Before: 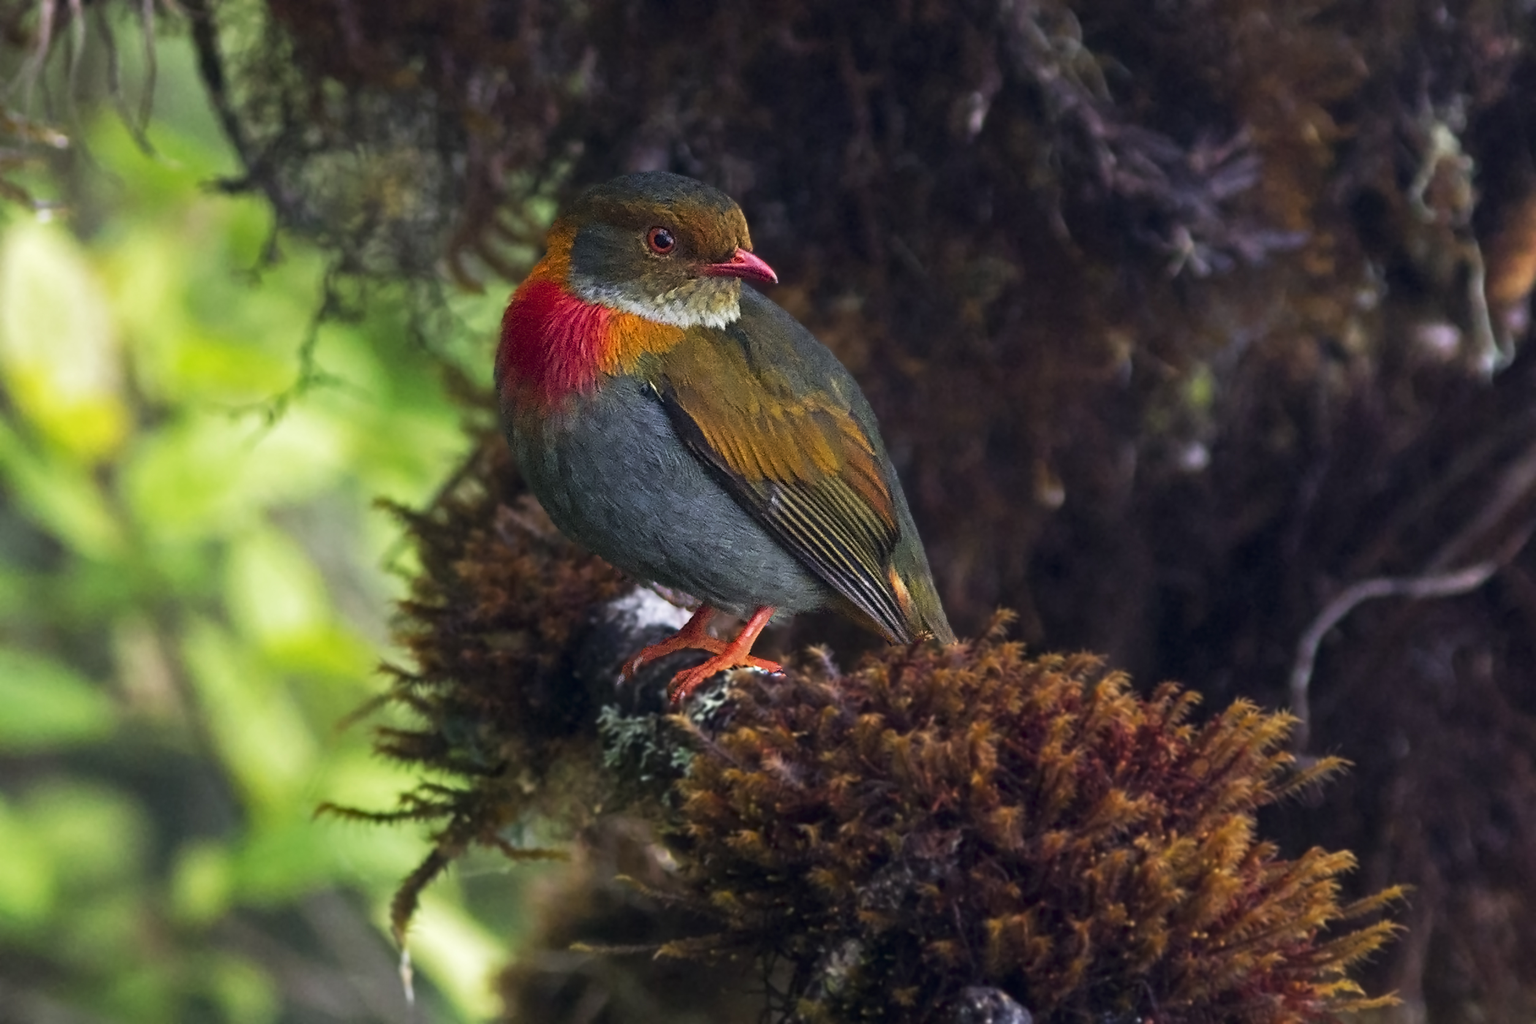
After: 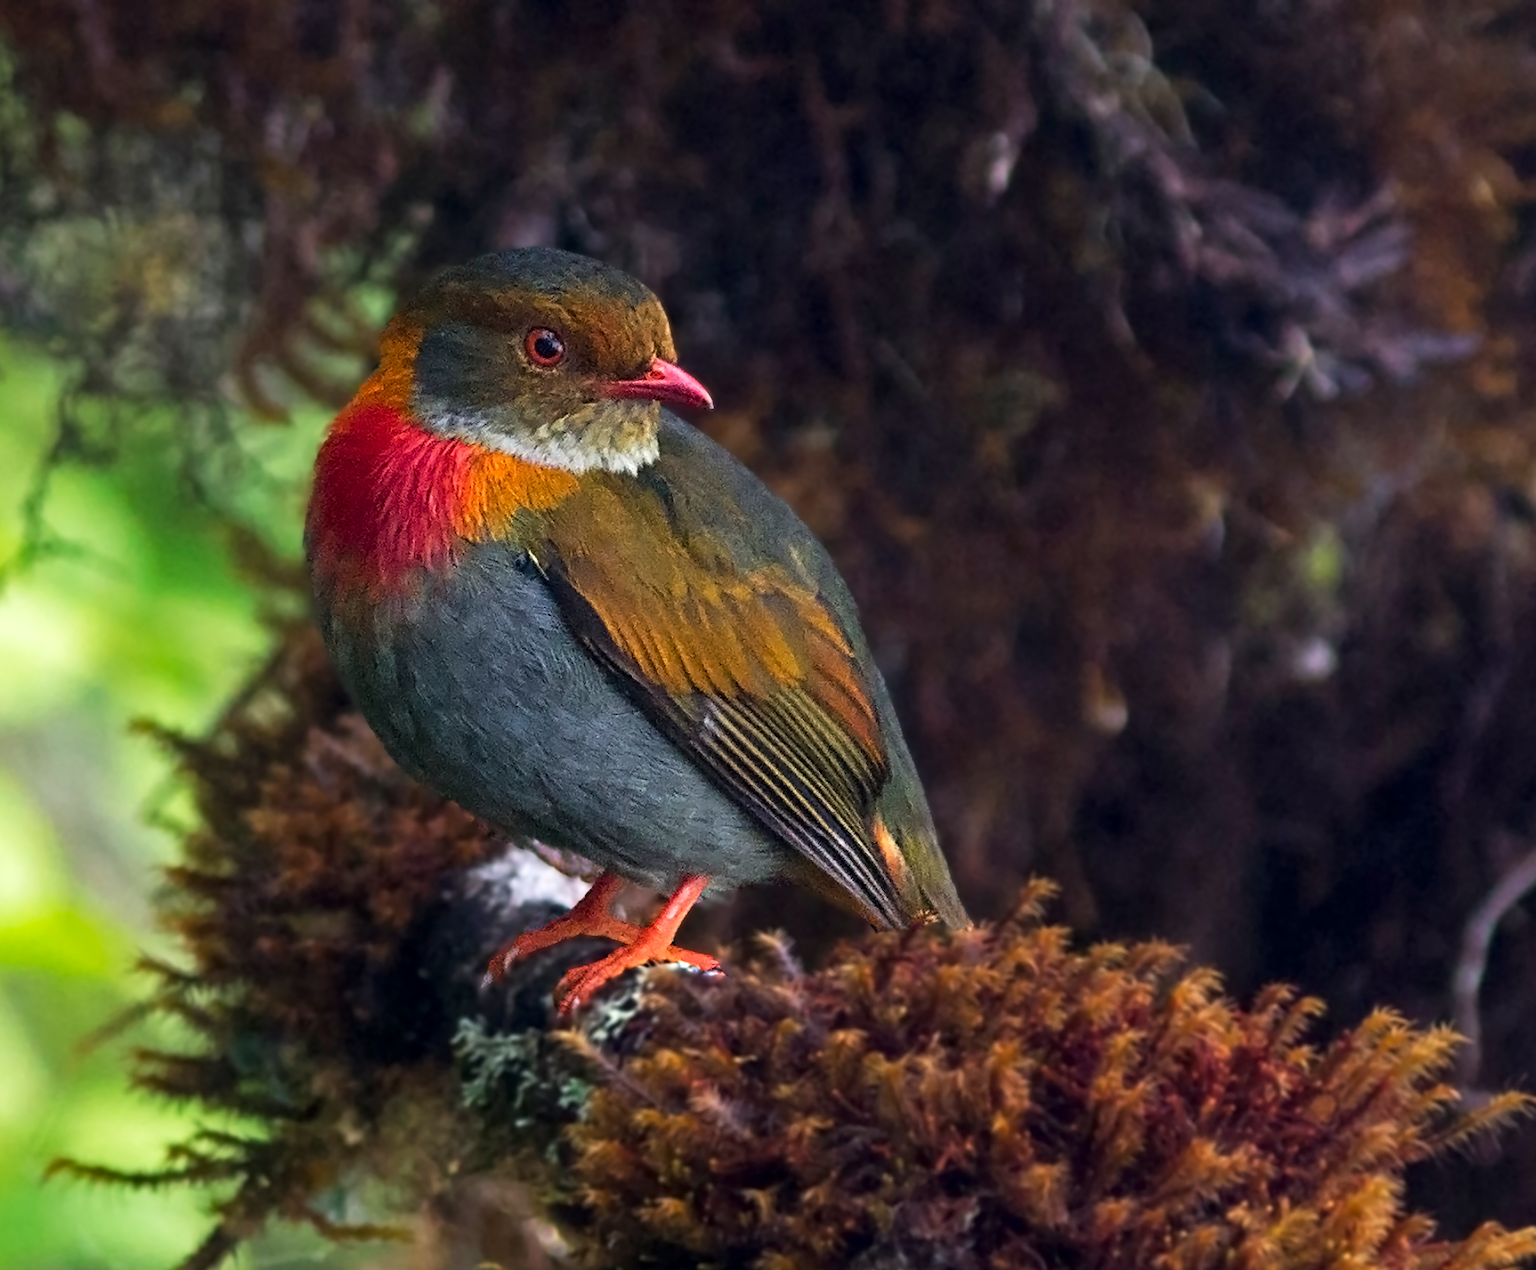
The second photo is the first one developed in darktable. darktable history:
white balance: emerald 1
exposure: black level correction 0.001, exposure 0.5 EV, compensate exposure bias true, compensate highlight preservation false
crop: left 18.479%, right 12.2%, bottom 13.971%
